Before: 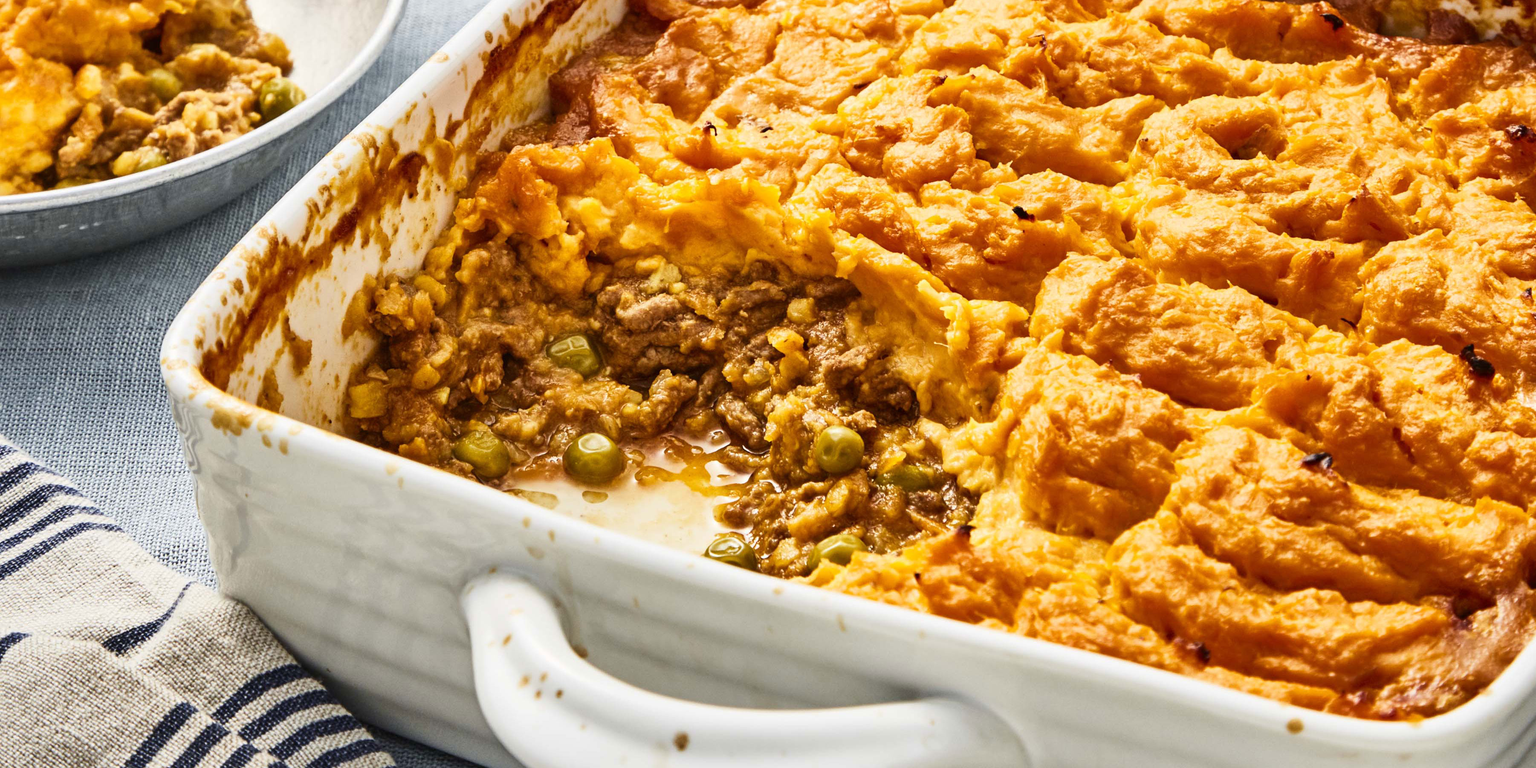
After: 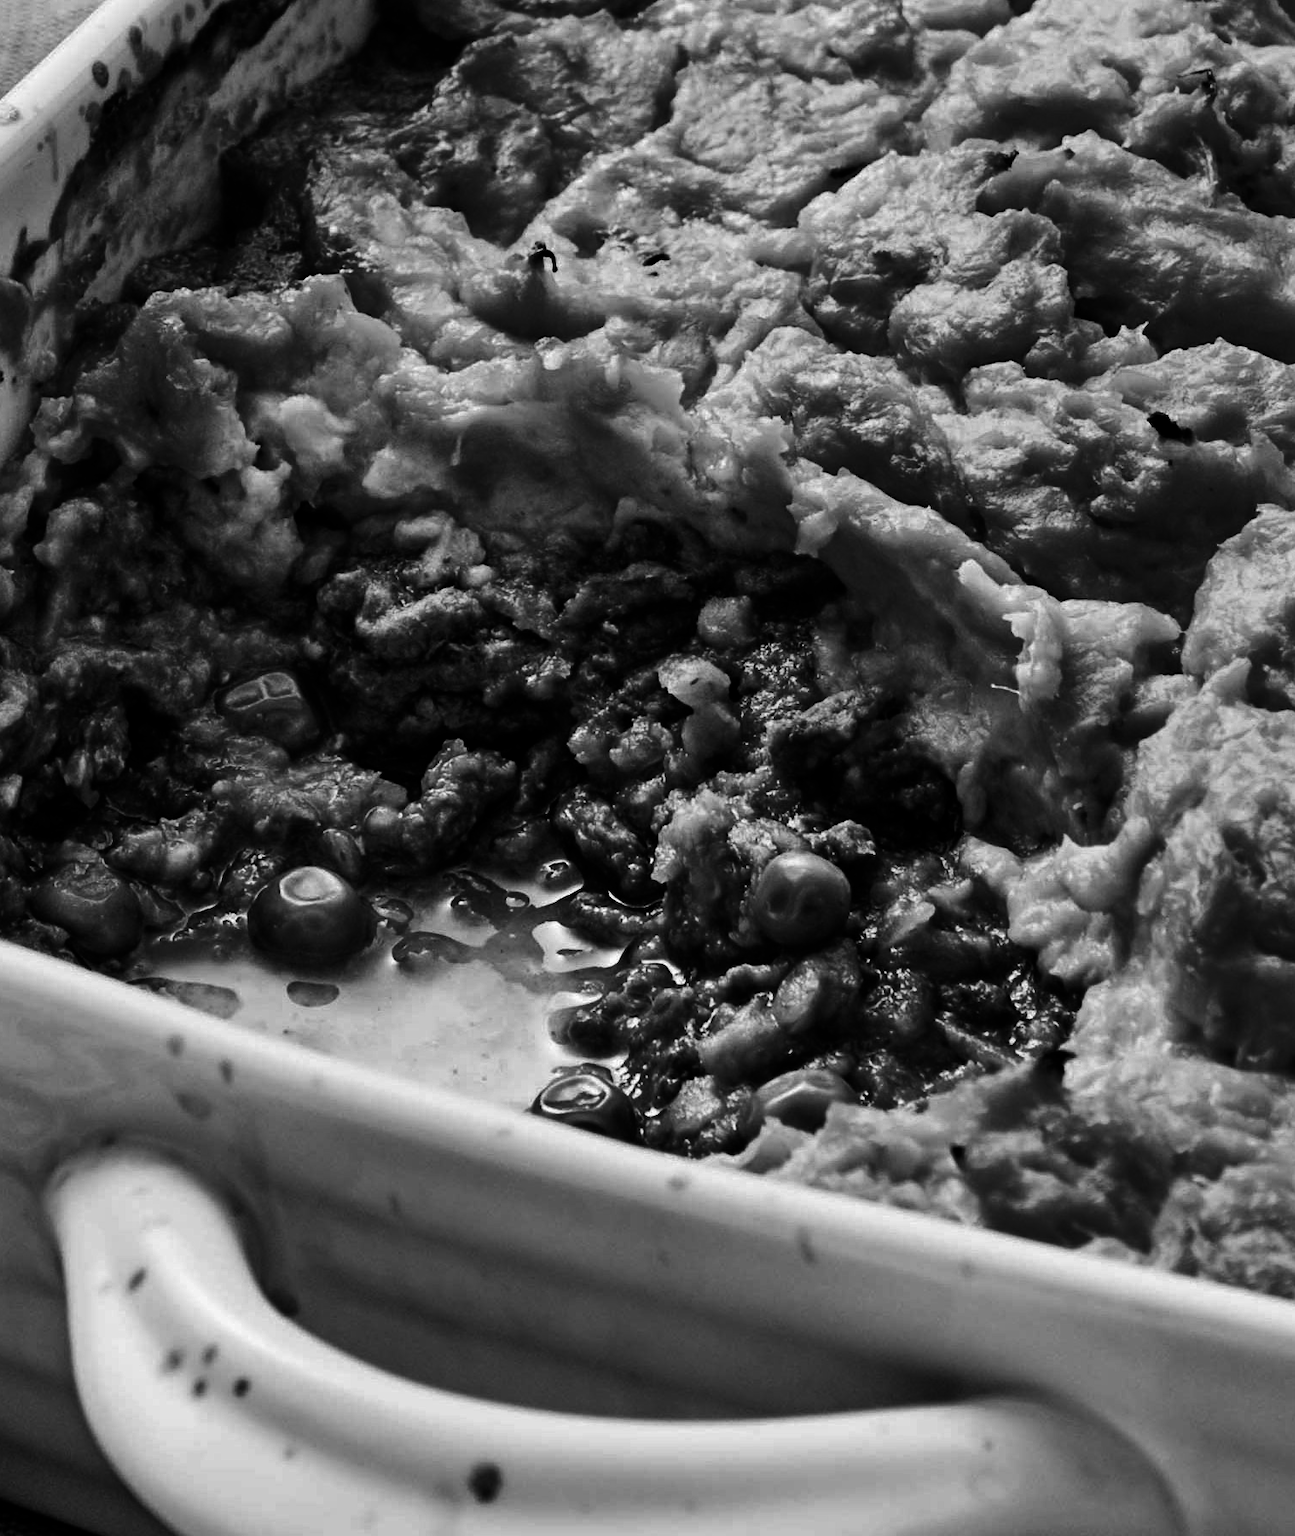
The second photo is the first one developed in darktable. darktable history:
crop: left 28.583%, right 29.231%
contrast brightness saturation: contrast 0.02, brightness -1, saturation -1
